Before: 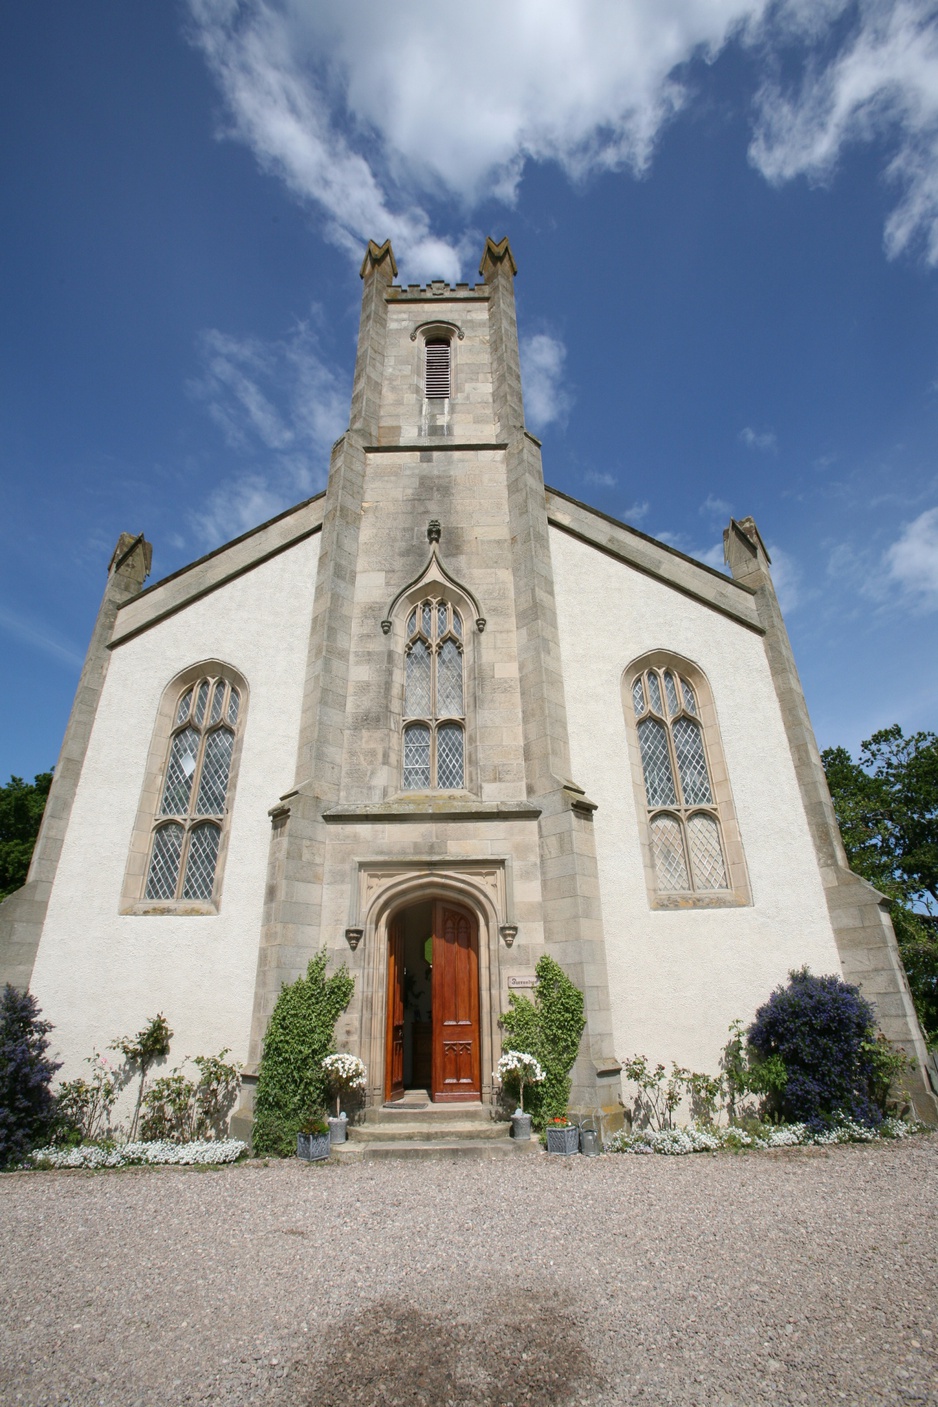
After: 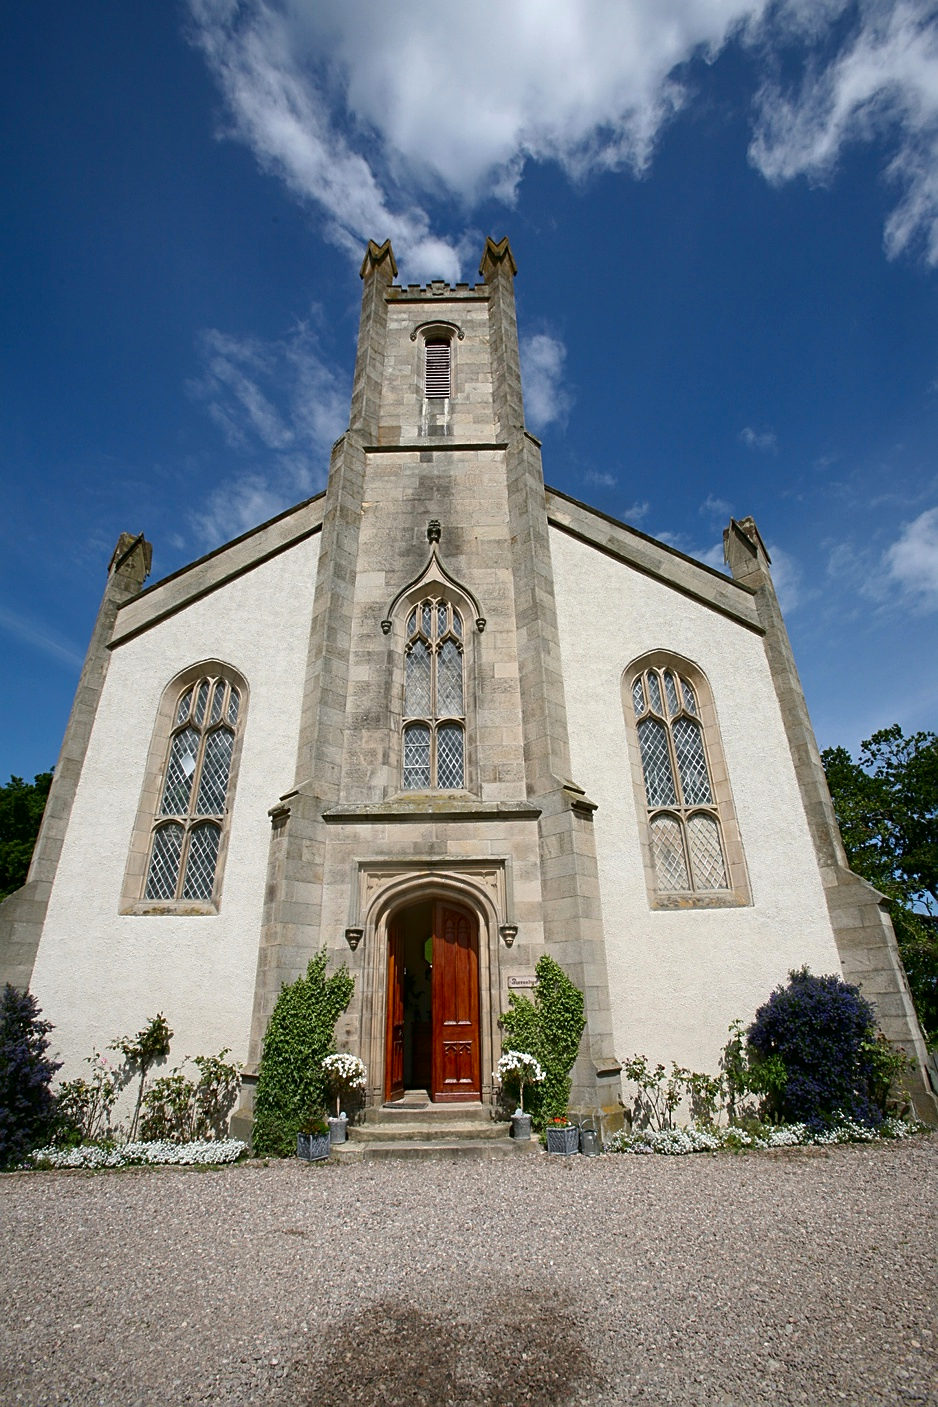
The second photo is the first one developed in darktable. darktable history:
sharpen: on, module defaults
contrast brightness saturation: contrast 0.07, brightness -0.14, saturation 0.11
